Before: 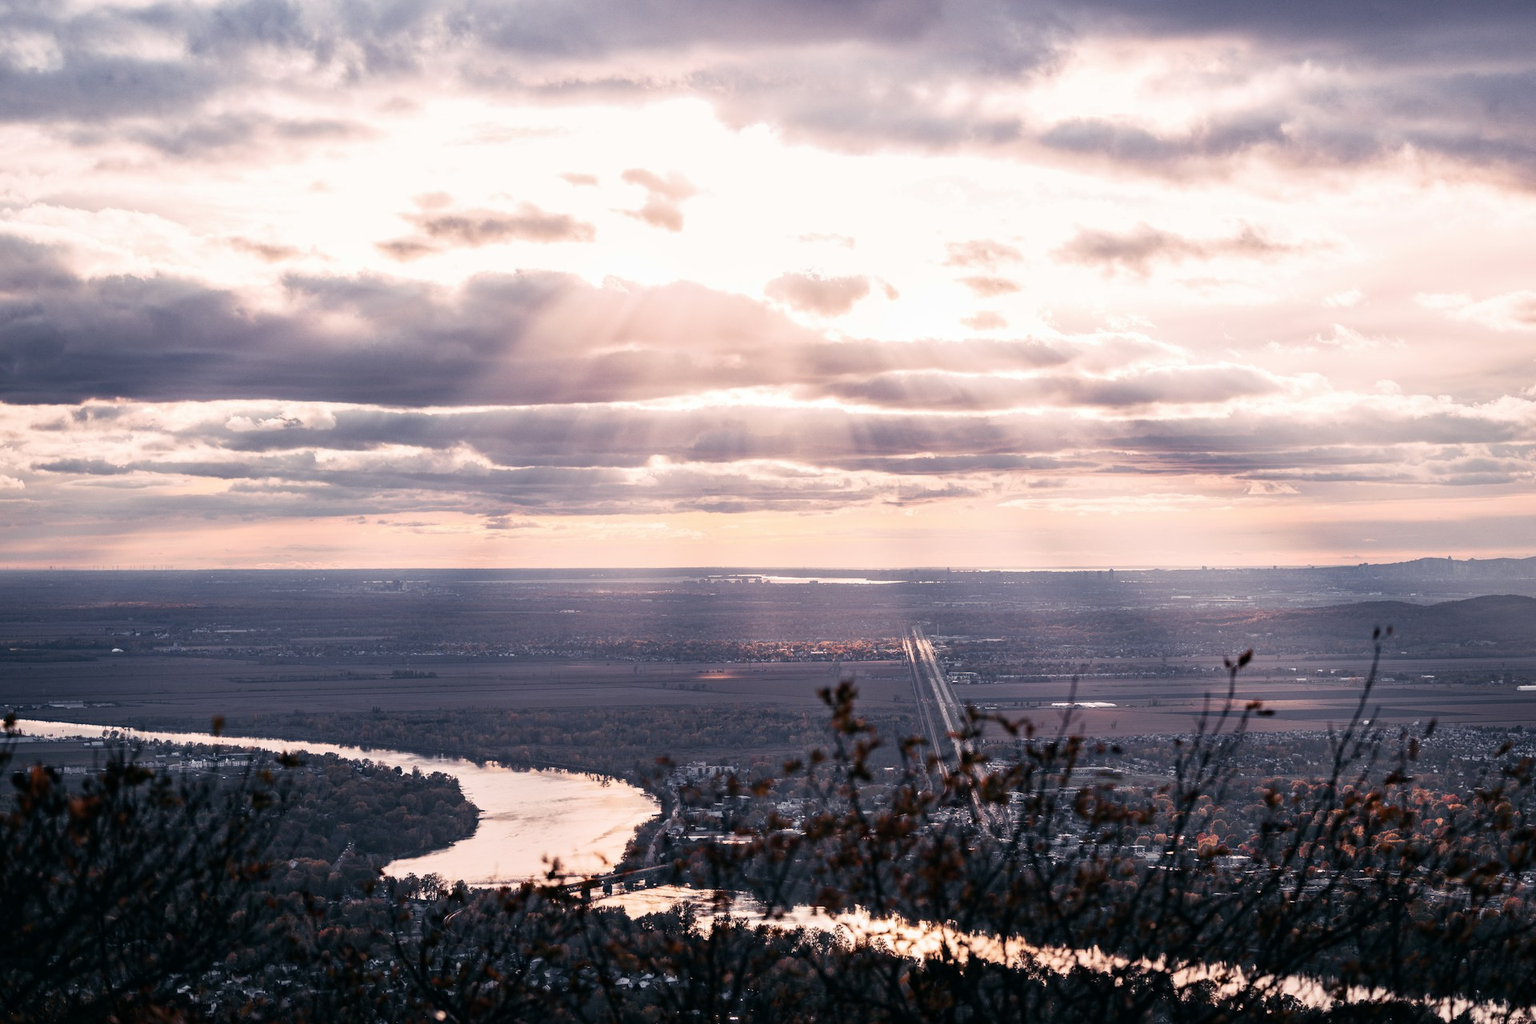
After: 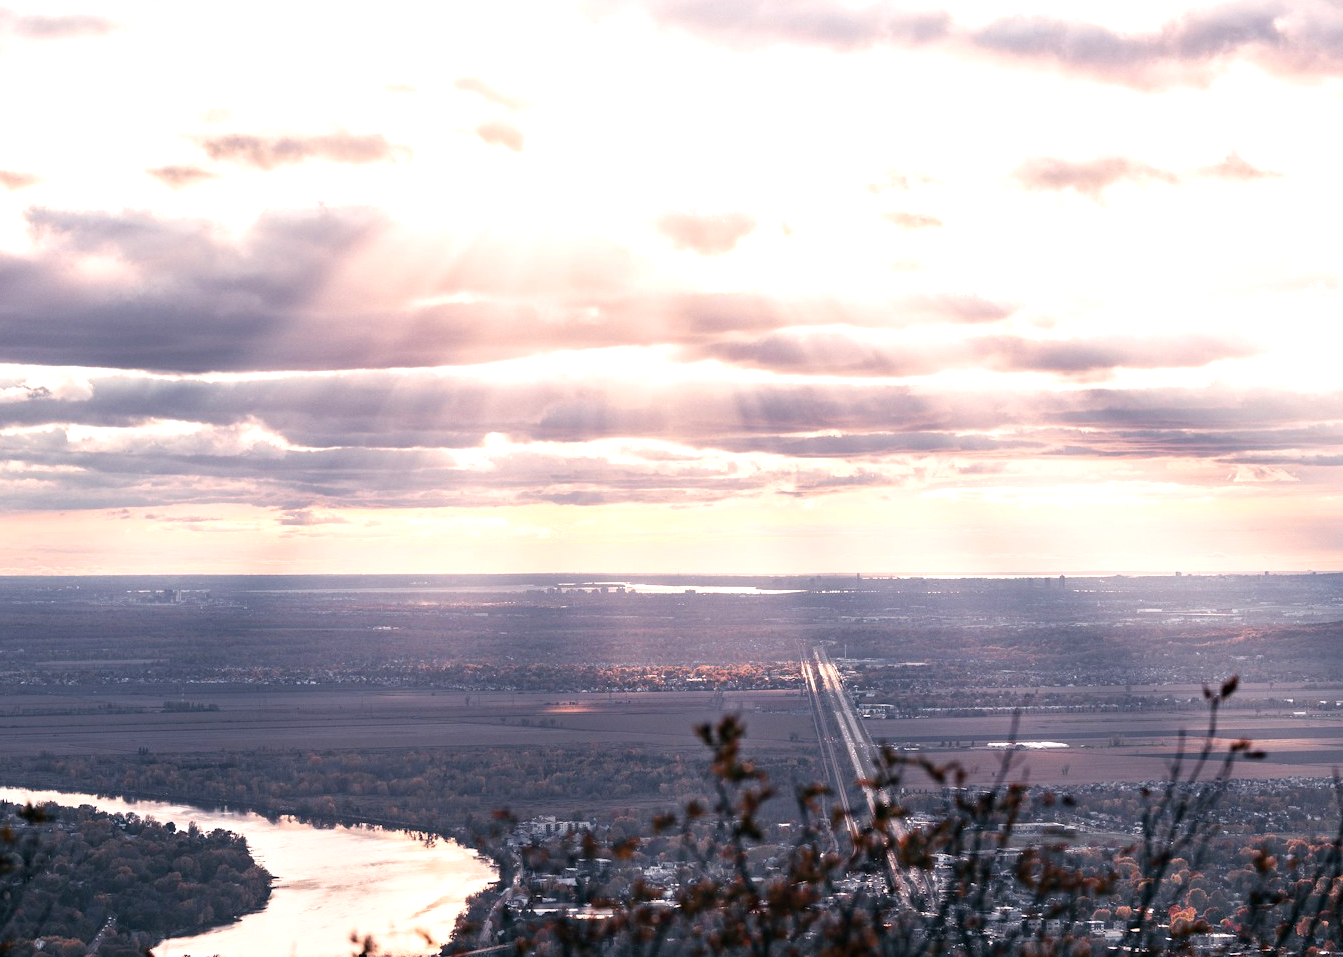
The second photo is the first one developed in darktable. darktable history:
color zones: curves: ch0 [(0, 0.444) (0.143, 0.442) (0.286, 0.441) (0.429, 0.441) (0.571, 0.441) (0.714, 0.441) (0.857, 0.442) (1, 0.444)]
crop and rotate: left 17.046%, top 10.659%, right 12.989%, bottom 14.553%
exposure: exposure 0.6 EV, compensate highlight preservation false
